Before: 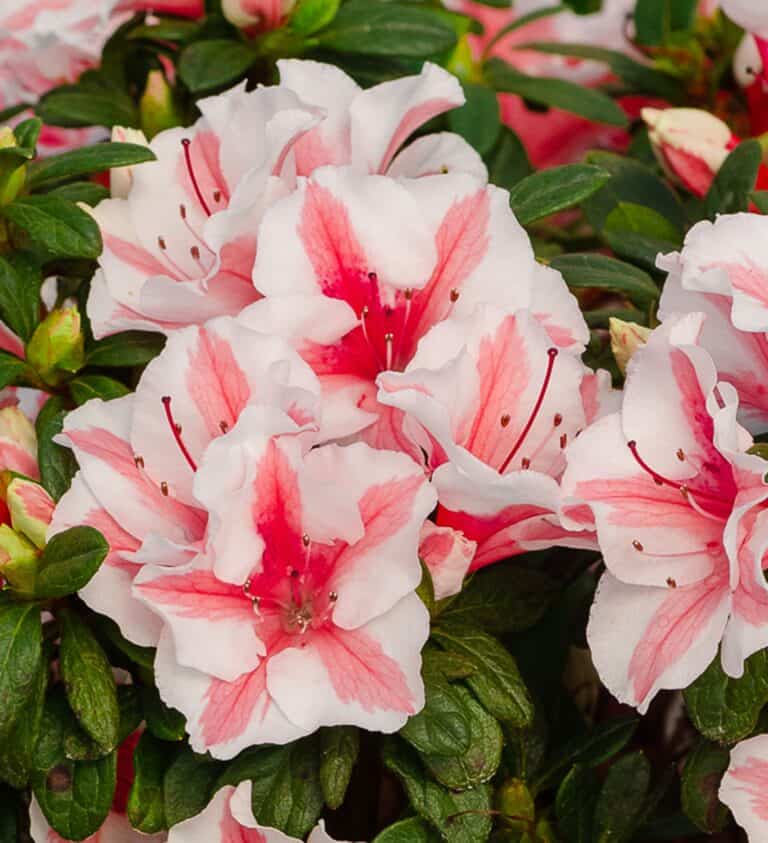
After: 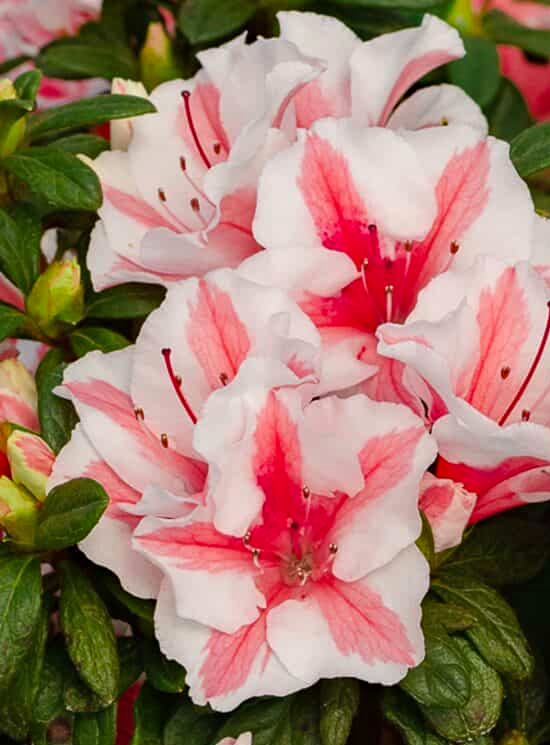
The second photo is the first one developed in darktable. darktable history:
crop: top 5.812%, right 27.874%, bottom 5.751%
haze removal: adaptive false
